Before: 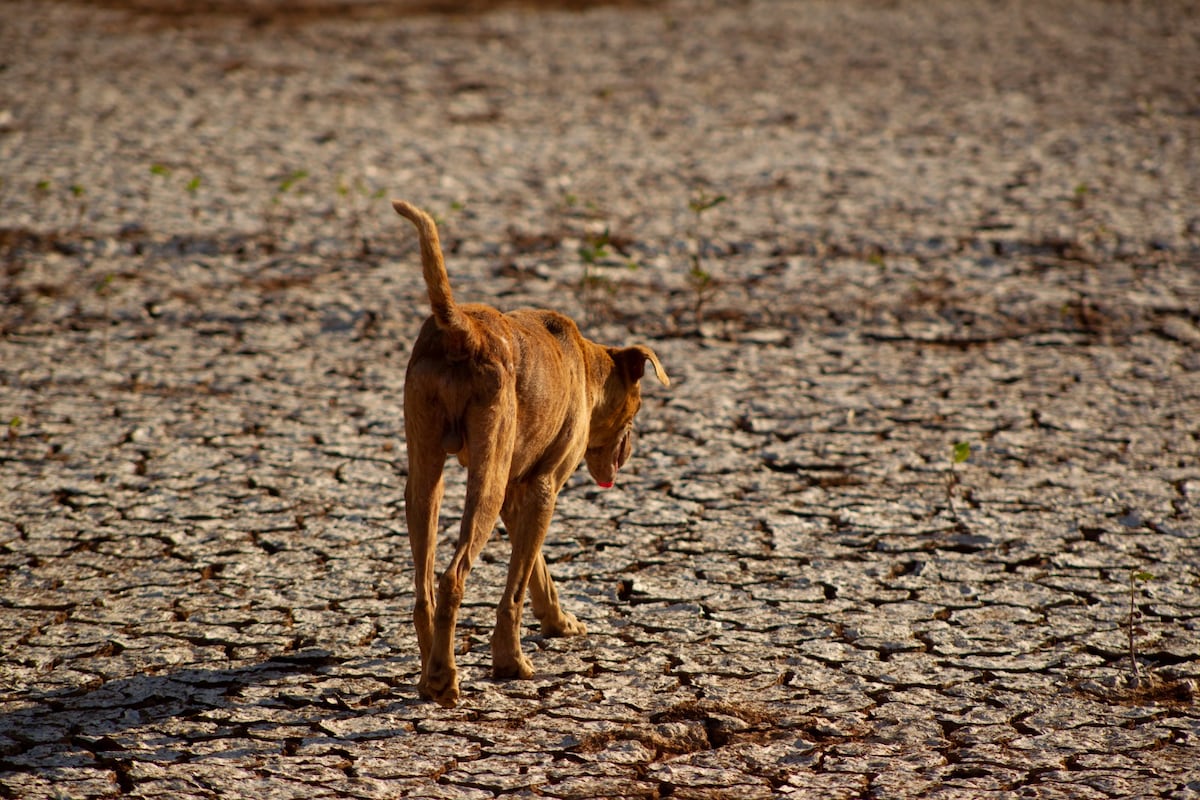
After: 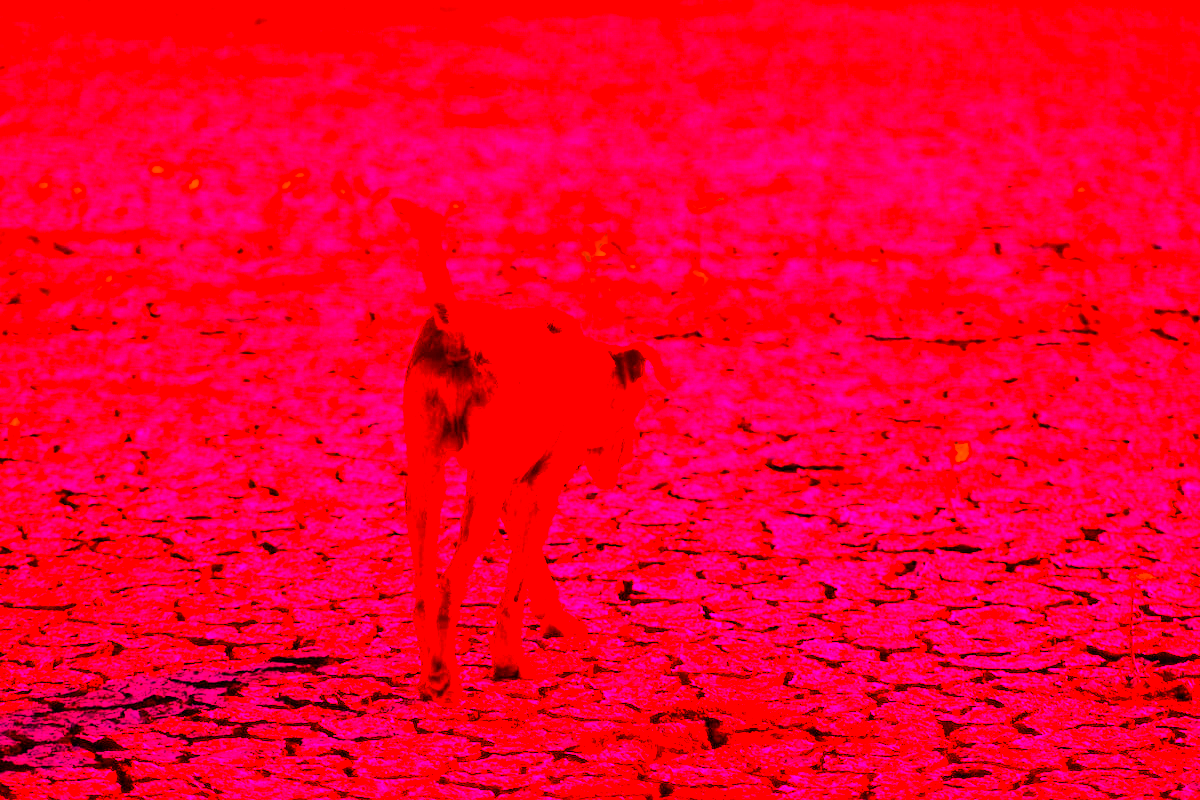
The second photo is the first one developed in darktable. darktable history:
white balance: red 4.26, blue 1.802
color balance rgb: linear chroma grading › global chroma 15%, perceptual saturation grading › global saturation 30%
